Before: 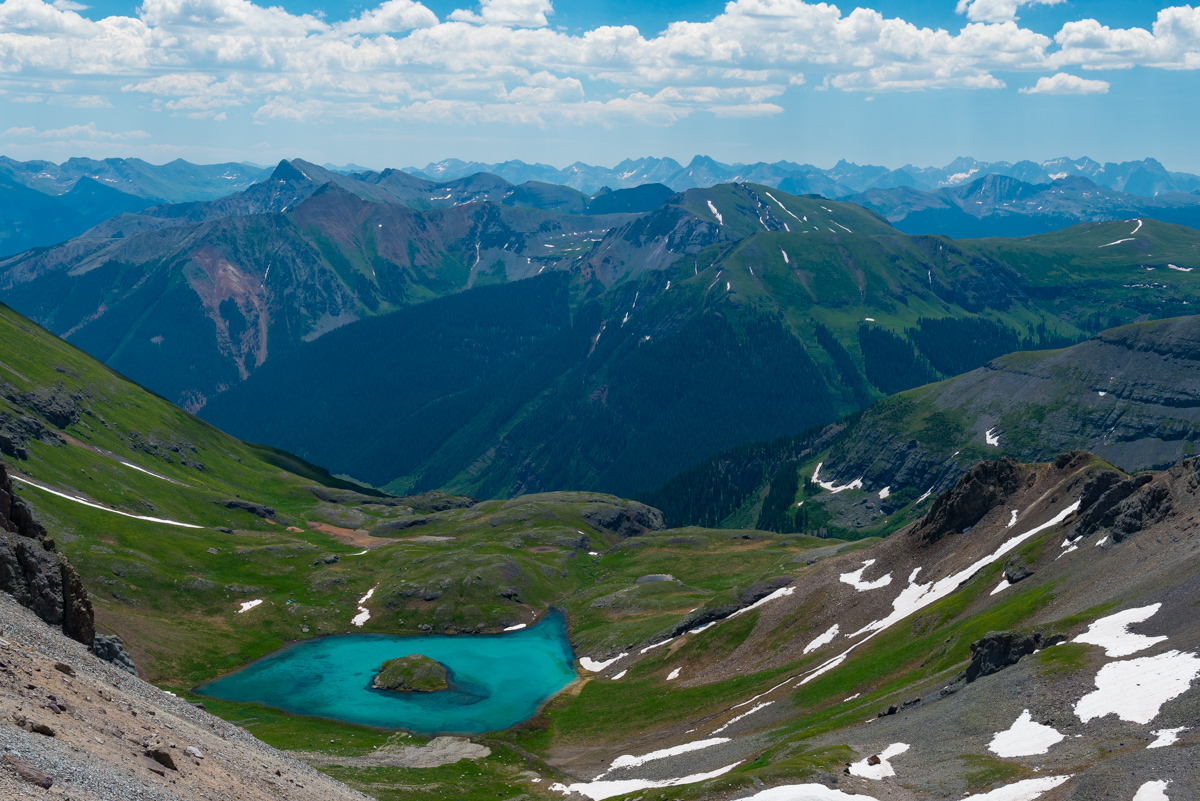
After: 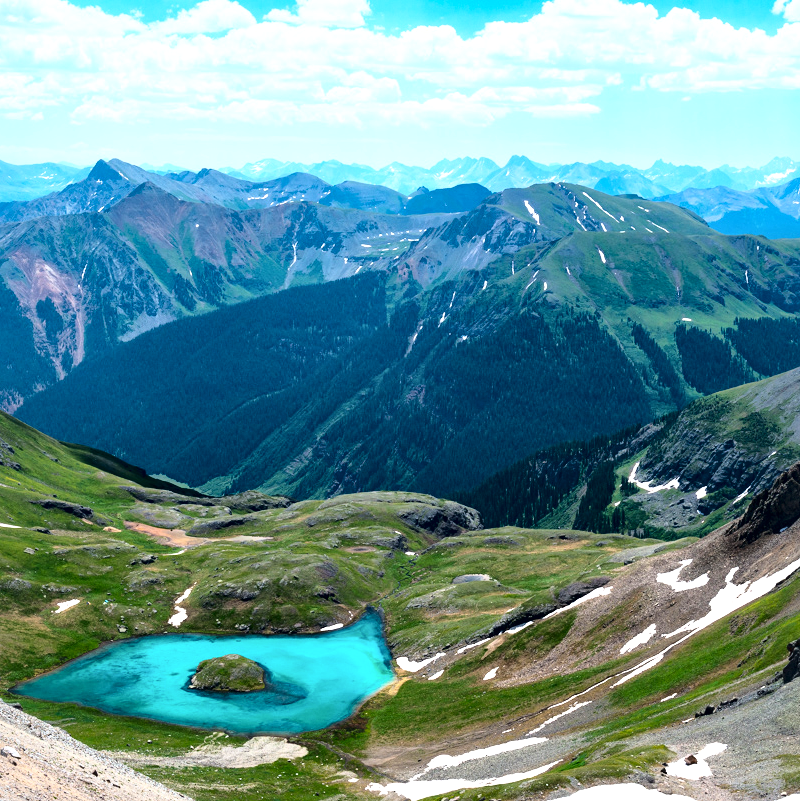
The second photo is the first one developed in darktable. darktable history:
exposure: exposure 0.236 EV, compensate exposure bias true, compensate highlight preservation false
local contrast: mode bilateral grid, contrast 25, coarseness 60, detail 152%, midtone range 0.2
crop and rotate: left 15.272%, right 18.005%
base curve: curves: ch0 [(0, 0) (0.026, 0.03) (0.109, 0.232) (0.351, 0.748) (0.669, 0.968) (1, 1)]
